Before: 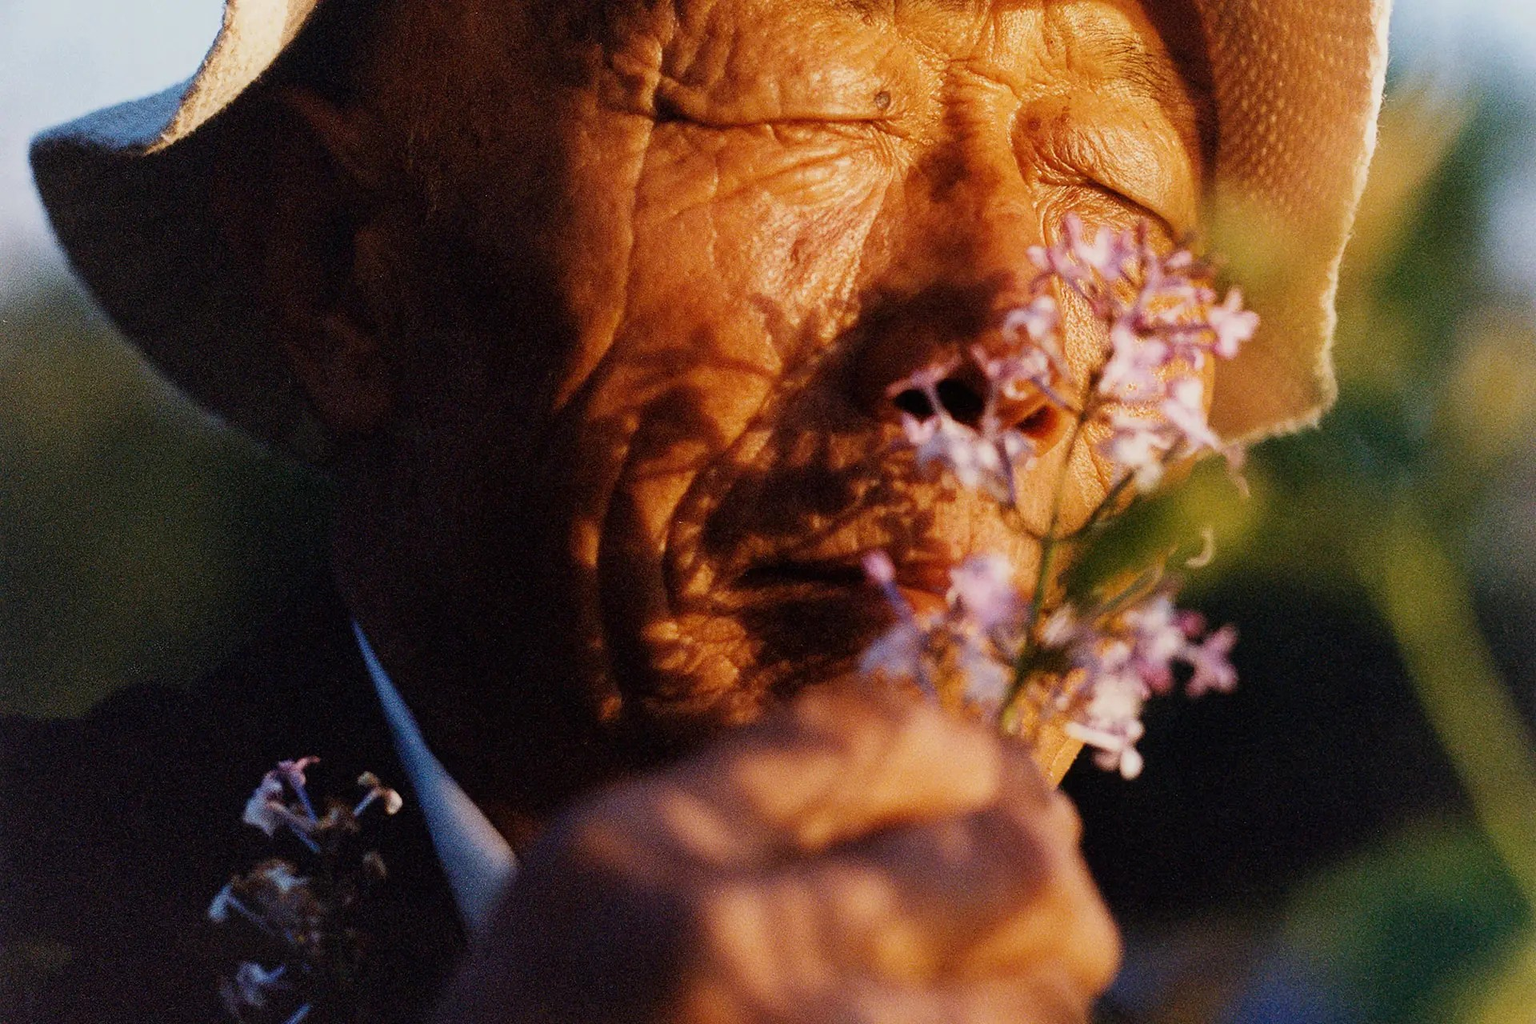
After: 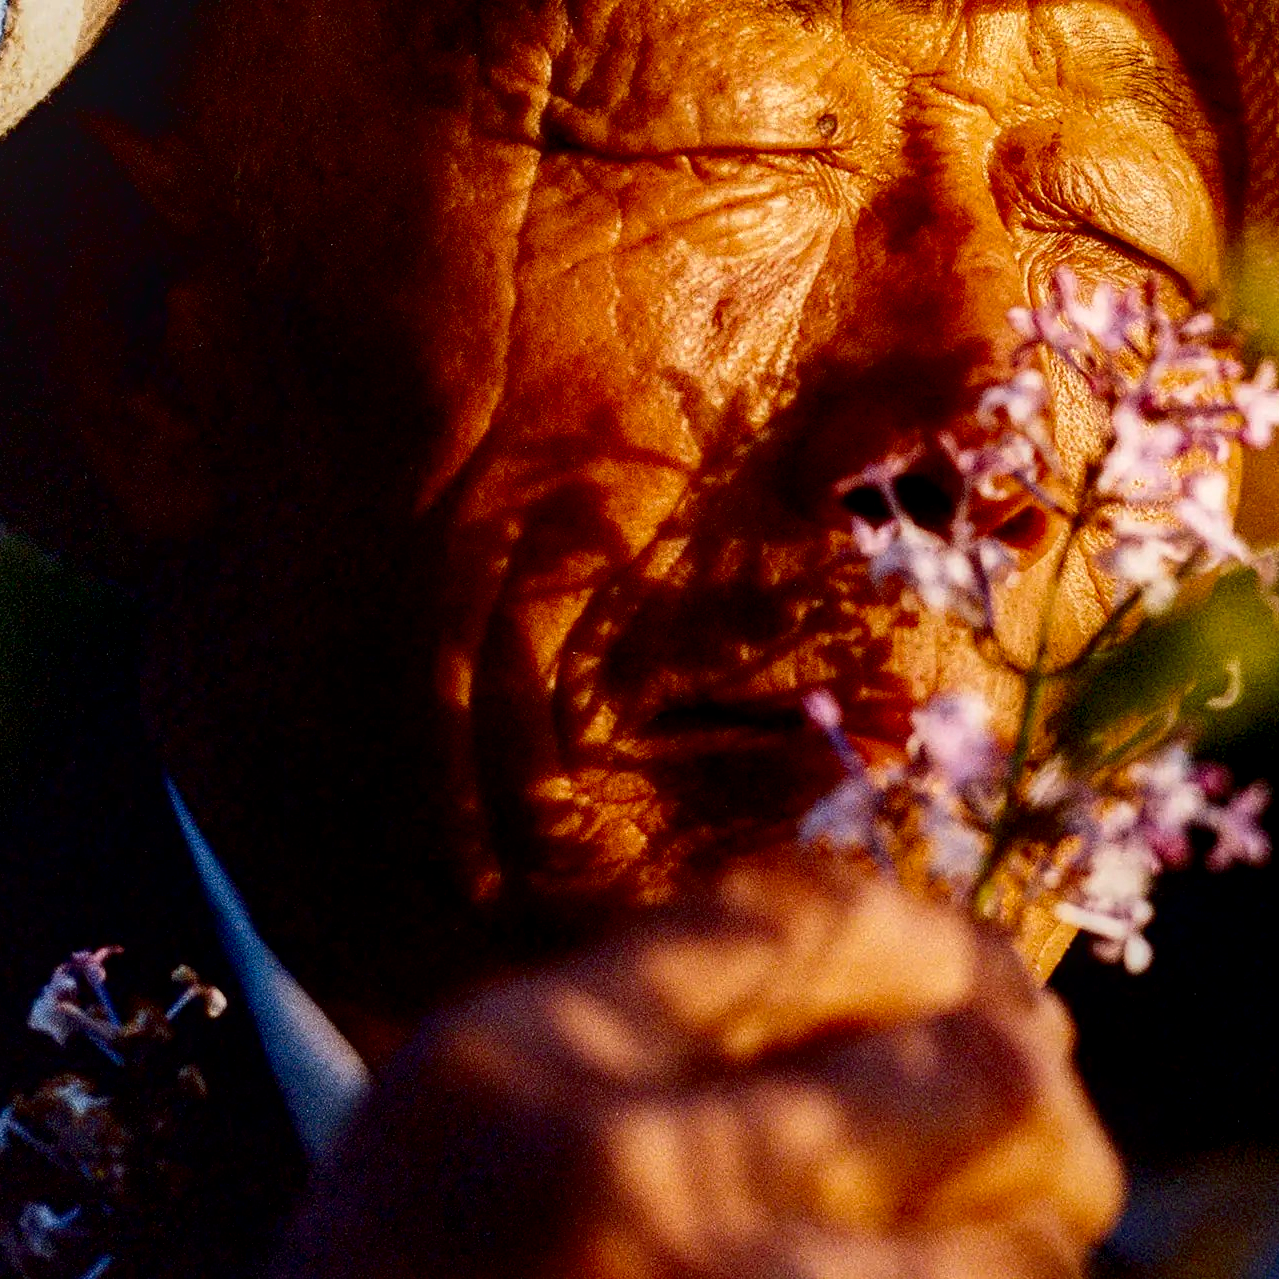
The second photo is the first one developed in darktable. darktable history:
local contrast: detail 130%
contrast brightness saturation: contrast 0.124, brightness -0.124, saturation 0.203
exposure: black level correction 0.009, exposure 0.115 EV, compensate highlight preservation false
crop and rotate: left 14.394%, right 18.953%
